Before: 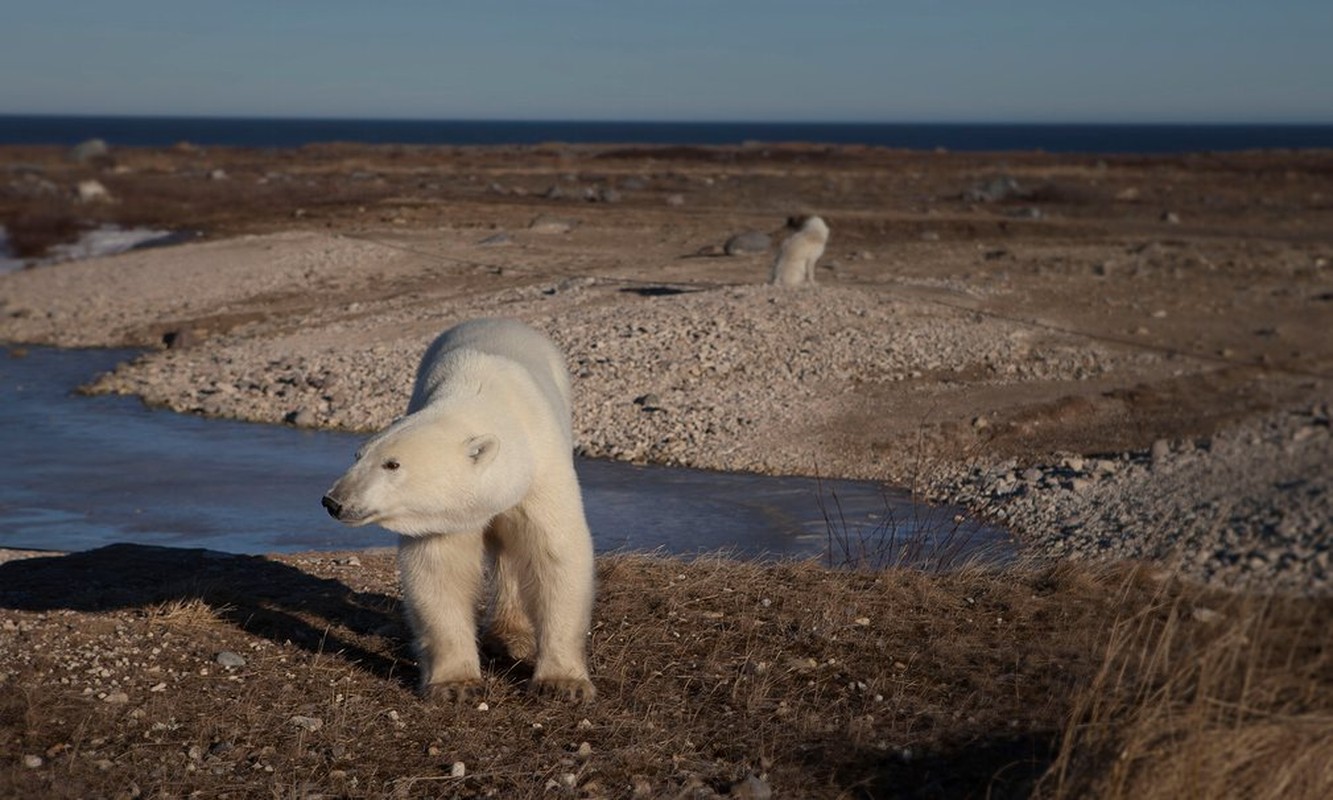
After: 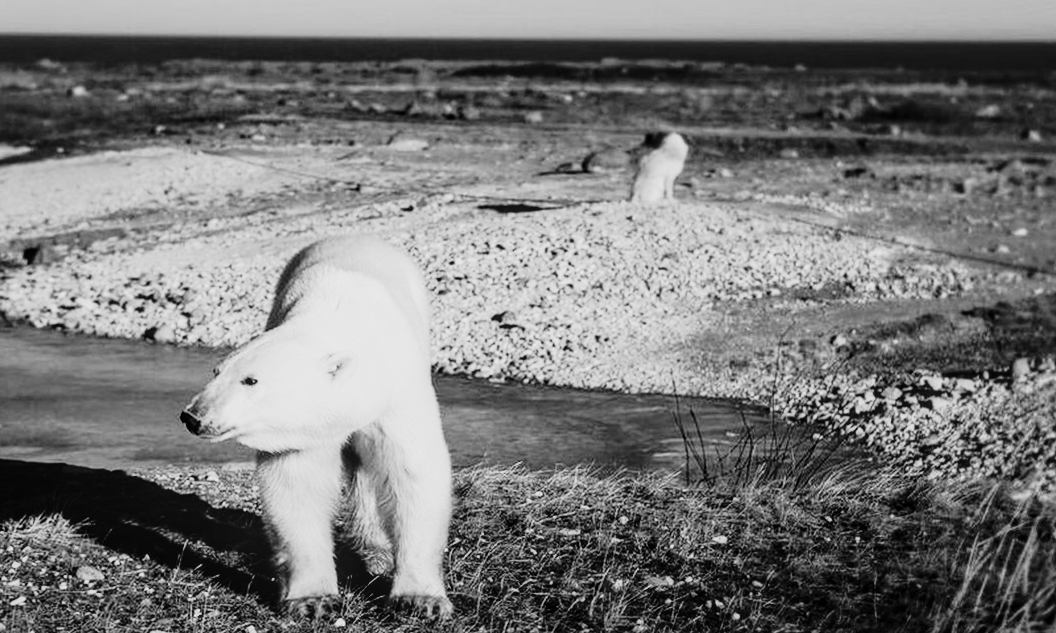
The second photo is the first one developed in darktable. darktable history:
crop and rotate: left 10.071%, top 10.071%, right 10.02%, bottom 10.02%
local contrast: on, module defaults
monochrome: a -92.57, b 58.91
base curve: curves: ch0 [(0, 0) (0.007, 0.004) (0.027, 0.03) (0.046, 0.07) (0.207, 0.54) (0.442, 0.872) (0.673, 0.972) (1, 1)], preserve colors none
rotate and perspective: rotation 0.192°, lens shift (horizontal) -0.015, crop left 0.005, crop right 0.996, crop top 0.006, crop bottom 0.99
tone curve: curves: ch0 [(0, 0.014) (0.17, 0.099) (0.392, 0.438) (0.725, 0.828) (0.872, 0.918) (1, 0.981)]; ch1 [(0, 0) (0.402, 0.36) (0.488, 0.466) (0.5, 0.499) (0.515, 0.515) (0.574, 0.595) (0.619, 0.65) (0.701, 0.725) (1, 1)]; ch2 [(0, 0) (0.432, 0.422) (0.486, 0.49) (0.503, 0.503) (0.523, 0.554) (0.562, 0.606) (0.644, 0.694) (0.717, 0.753) (1, 0.991)], color space Lab, independent channels
